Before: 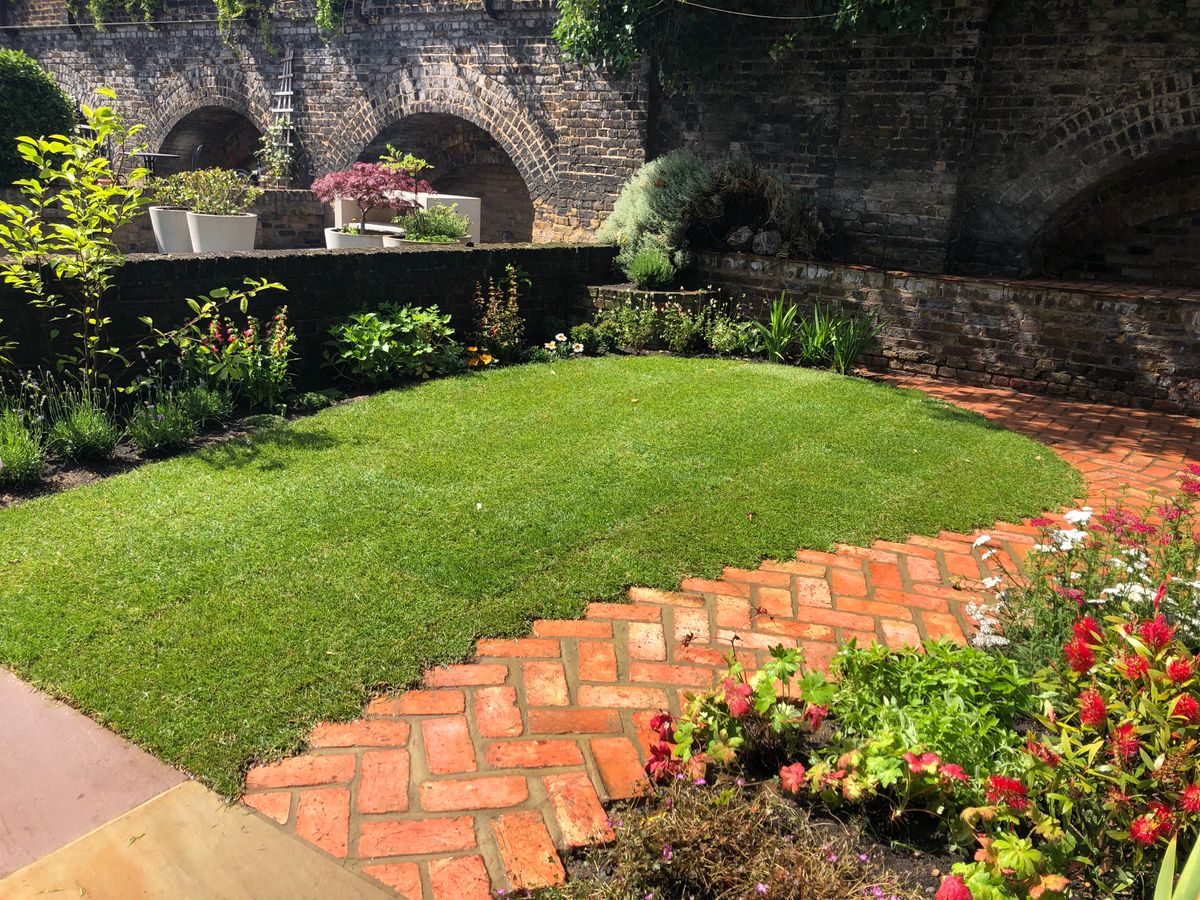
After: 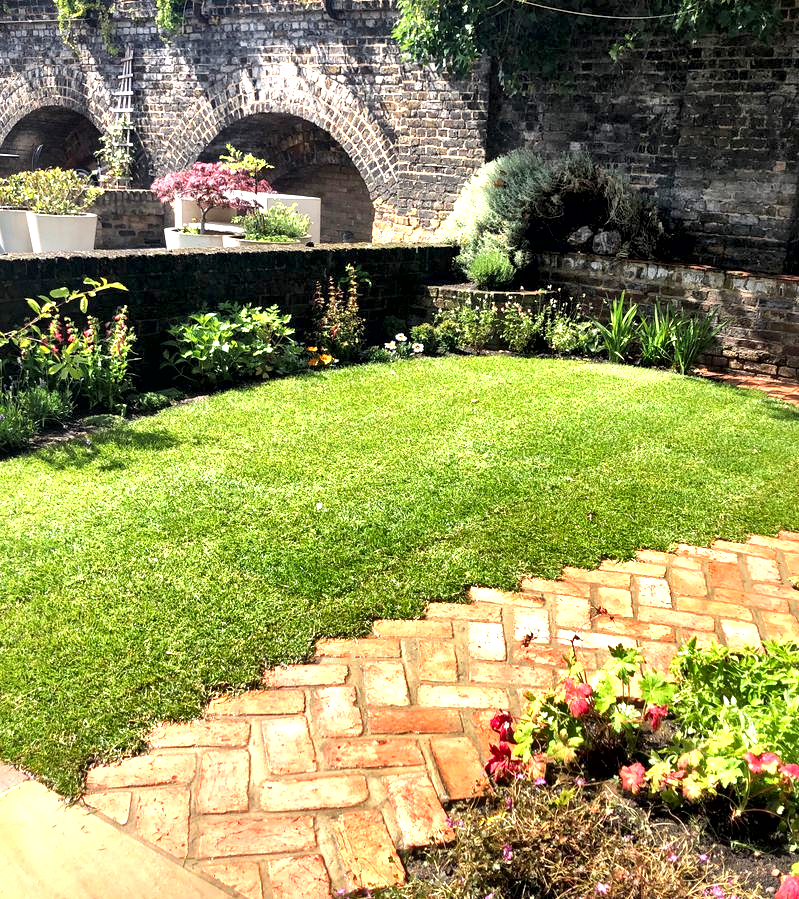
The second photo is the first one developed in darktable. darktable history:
local contrast: mode bilateral grid, contrast 44, coarseness 69, detail 214%, midtone range 0.2
exposure: black level correction 0.001, exposure 0.955 EV, compensate exposure bias true, compensate highlight preservation false
crop and rotate: left 13.342%, right 19.991%
